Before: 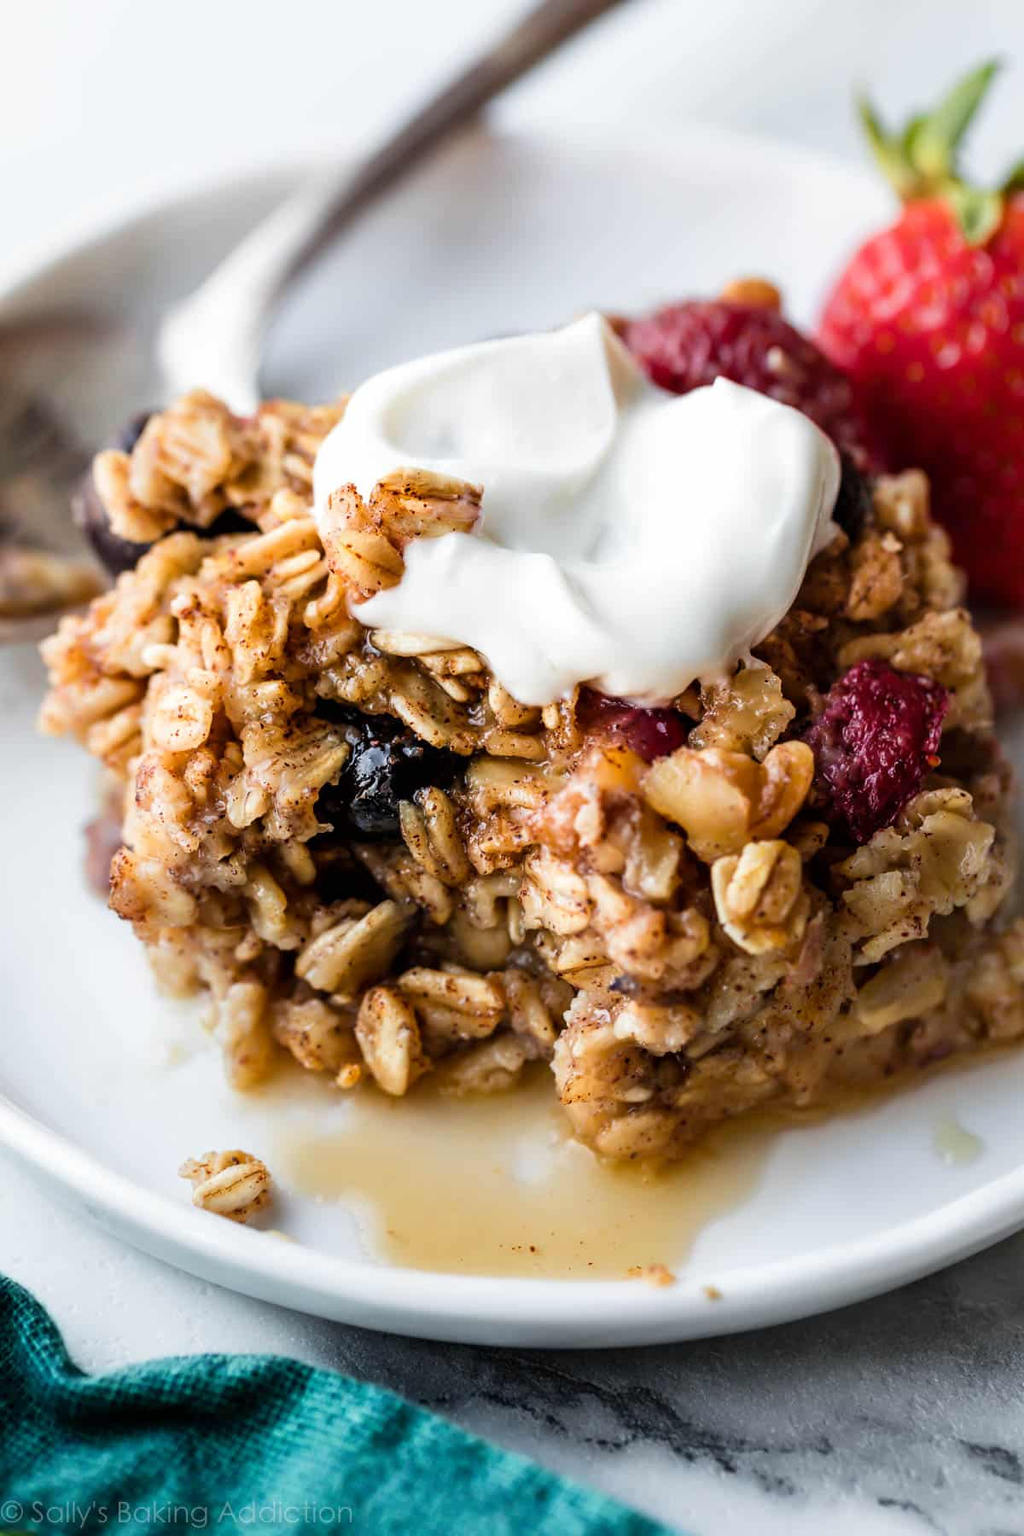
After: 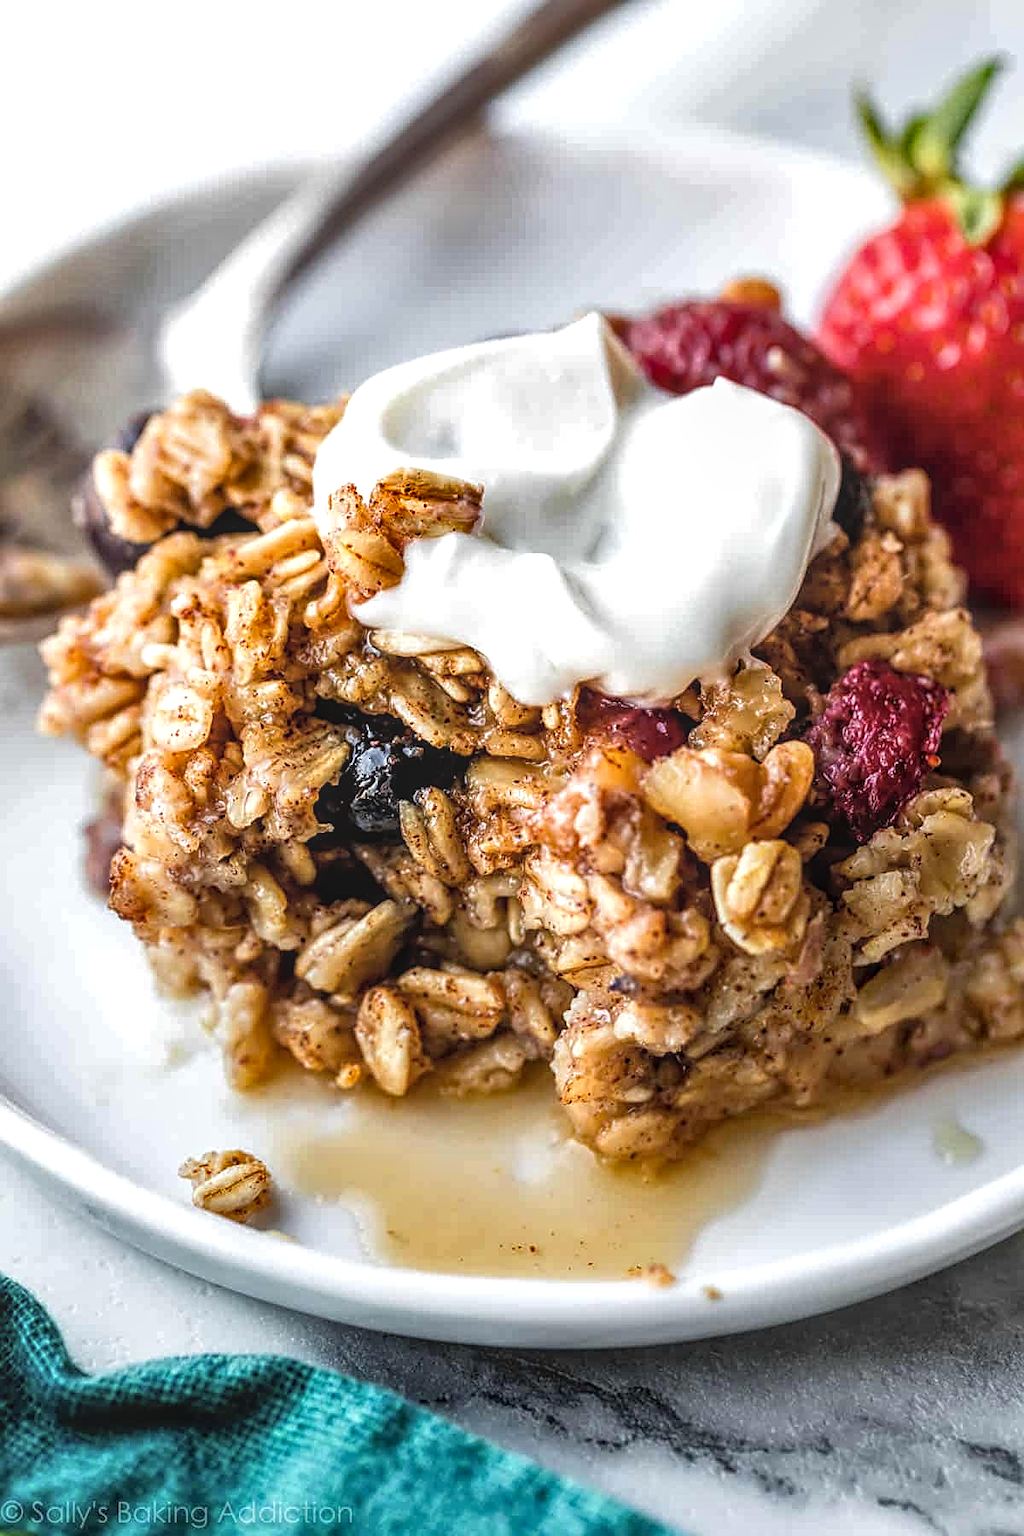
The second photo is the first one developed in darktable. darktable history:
exposure: exposure 0.15 EV, compensate highlight preservation false
local contrast: highlights 74%, shadows 55%, detail 176%, midtone range 0.207
shadows and highlights: low approximation 0.01, soften with gaussian
sharpen: on, module defaults
